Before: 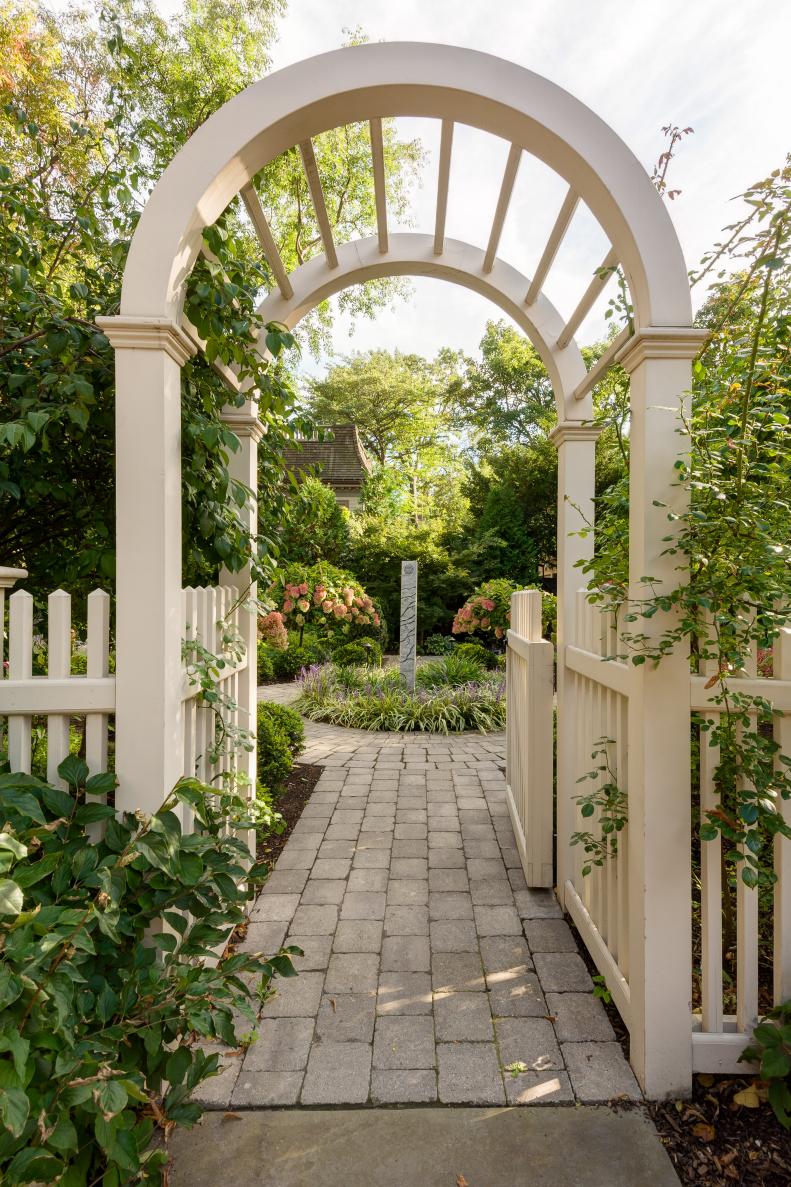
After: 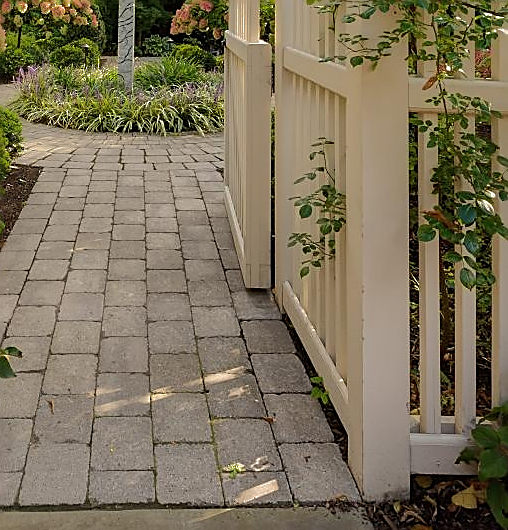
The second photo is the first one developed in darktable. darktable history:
crop and rotate: left 35.713%, top 50.516%, bottom 4.819%
exposure: compensate exposure bias true, compensate highlight preservation false
sharpen: radius 1.417, amount 1.264, threshold 0.769
shadows and highlights: shadows 25.31, highlights -69.11
